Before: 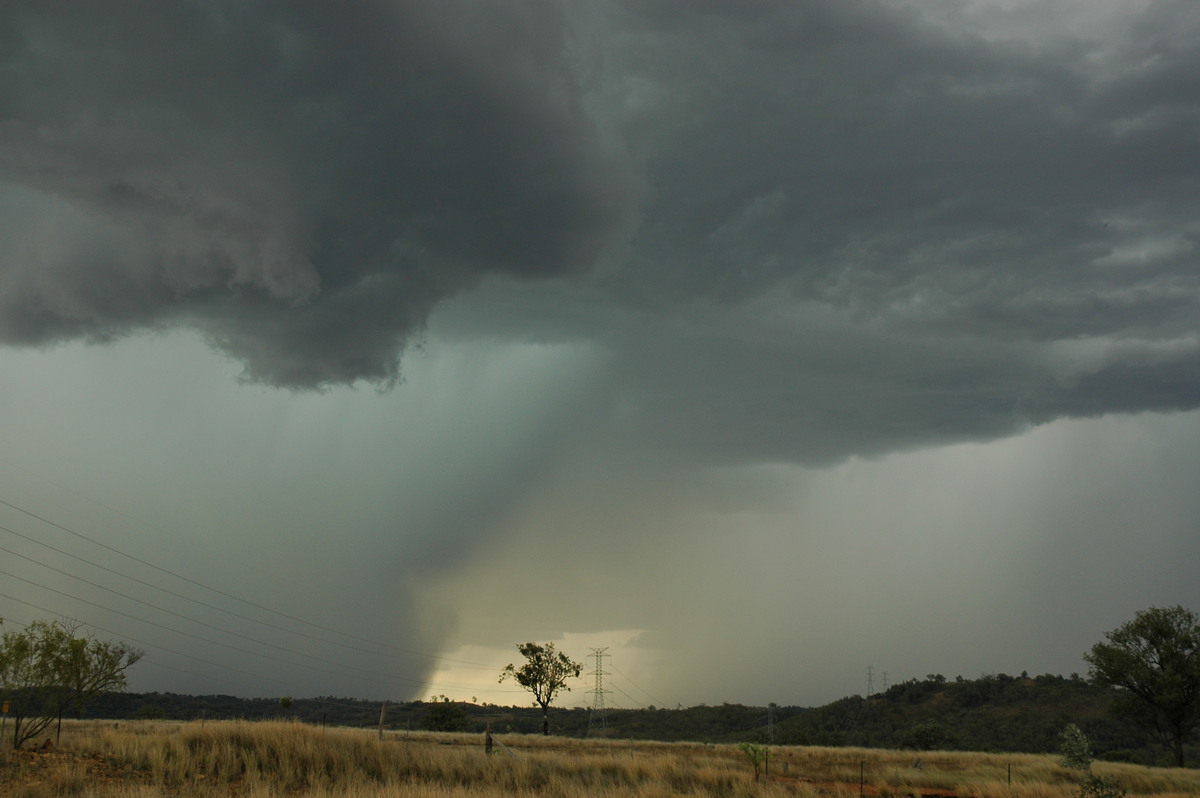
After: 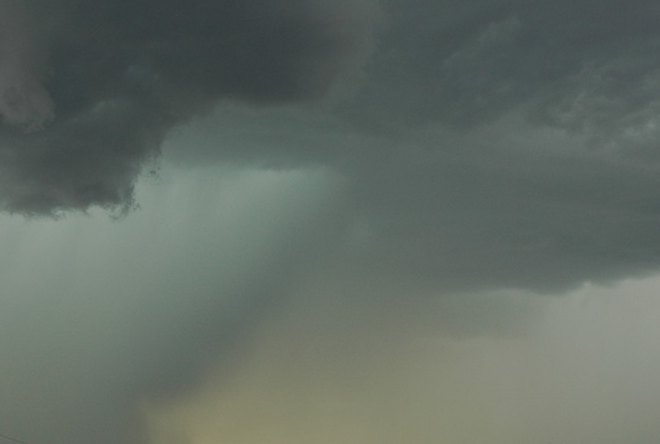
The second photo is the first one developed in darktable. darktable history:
crop and rotate: left 22.194%, top 21.843%, right 22.727%, bottom 22.403%
